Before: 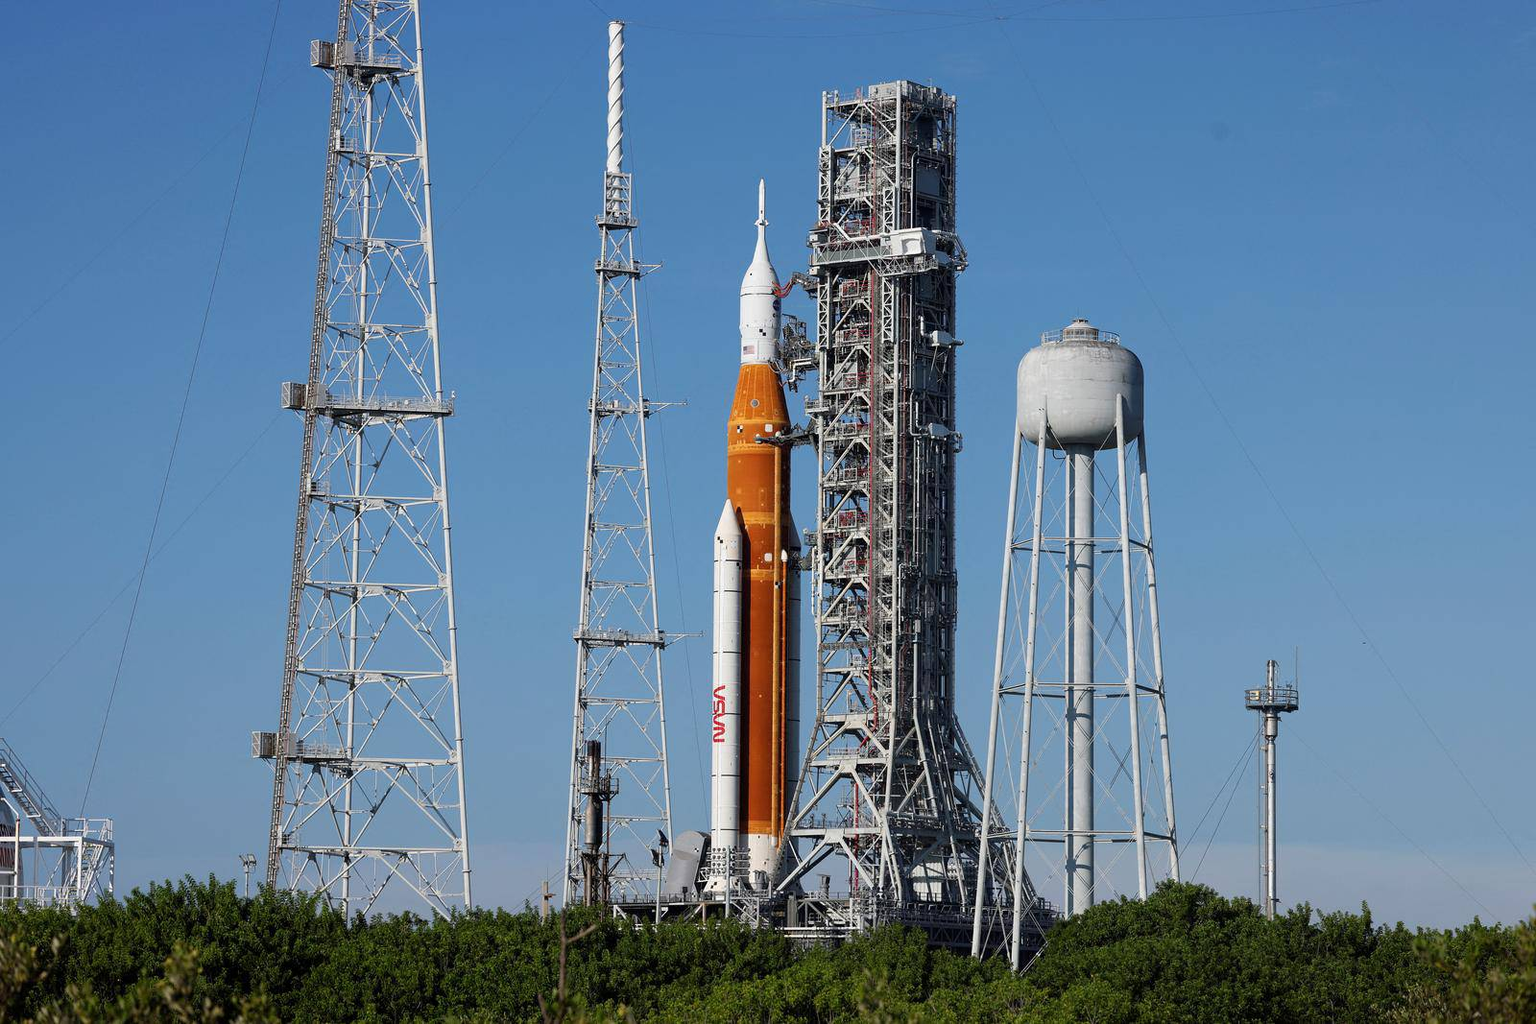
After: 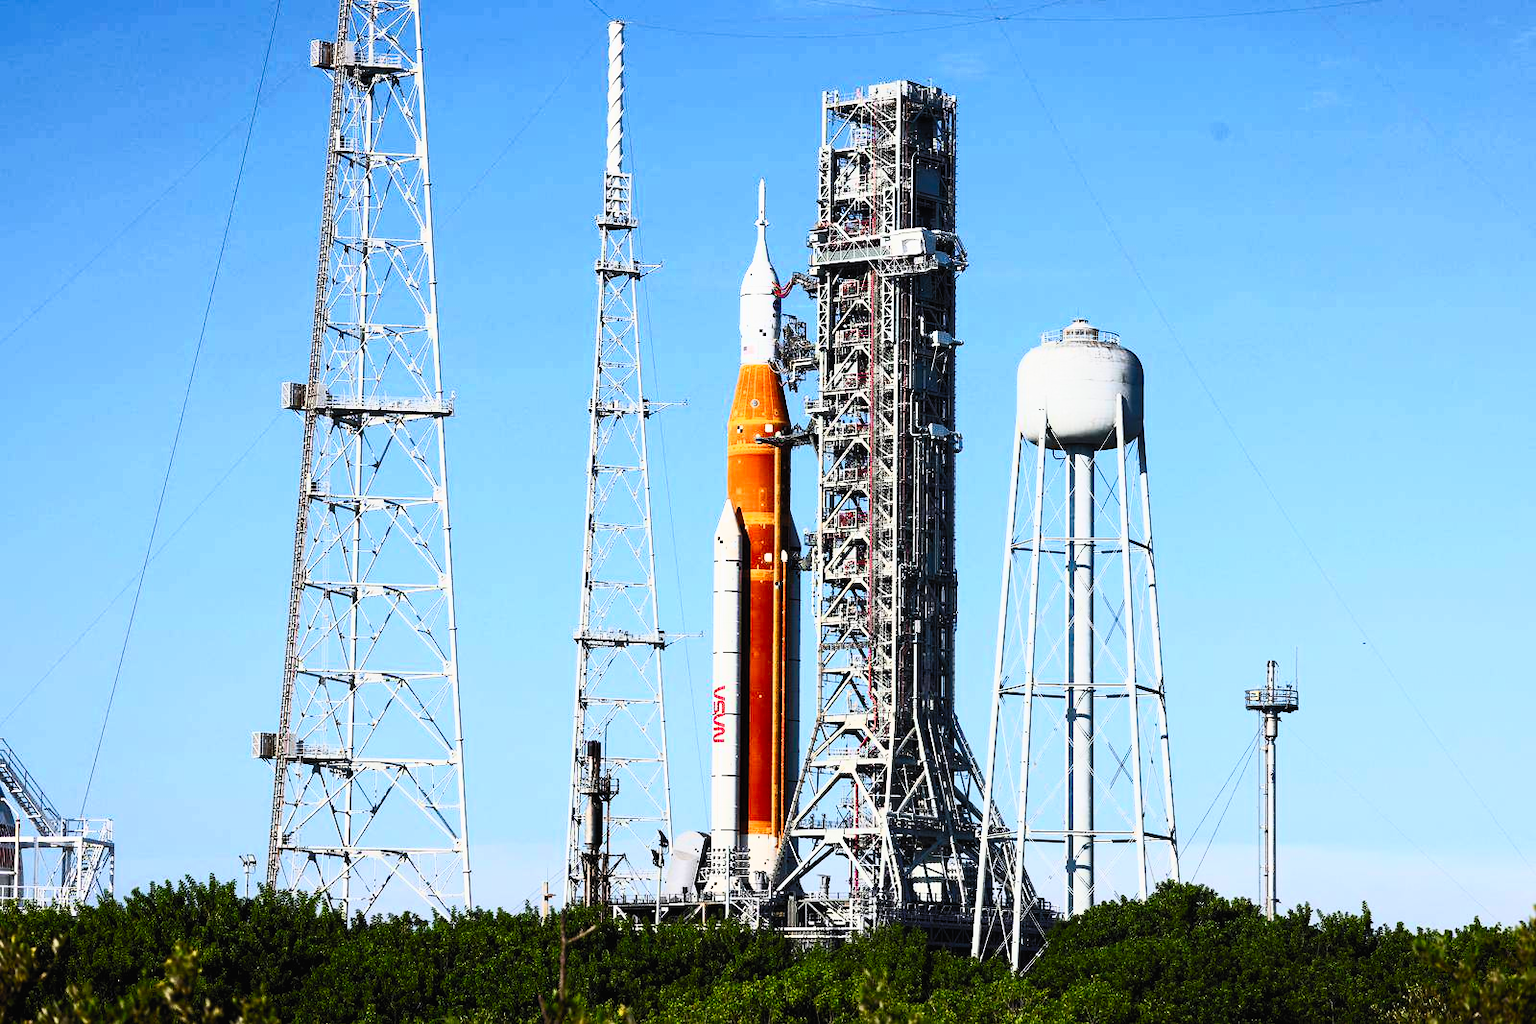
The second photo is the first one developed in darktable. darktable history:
contrast brightness saturation: contrast 0.811, brightness 0.589, saturation 0.609
filmic rgb: black relative exposure -7.09 EV, white relative exposure 5.38 EV, threshold 3.01 EV, hardness 3.02, enable highlight reconstruction true
